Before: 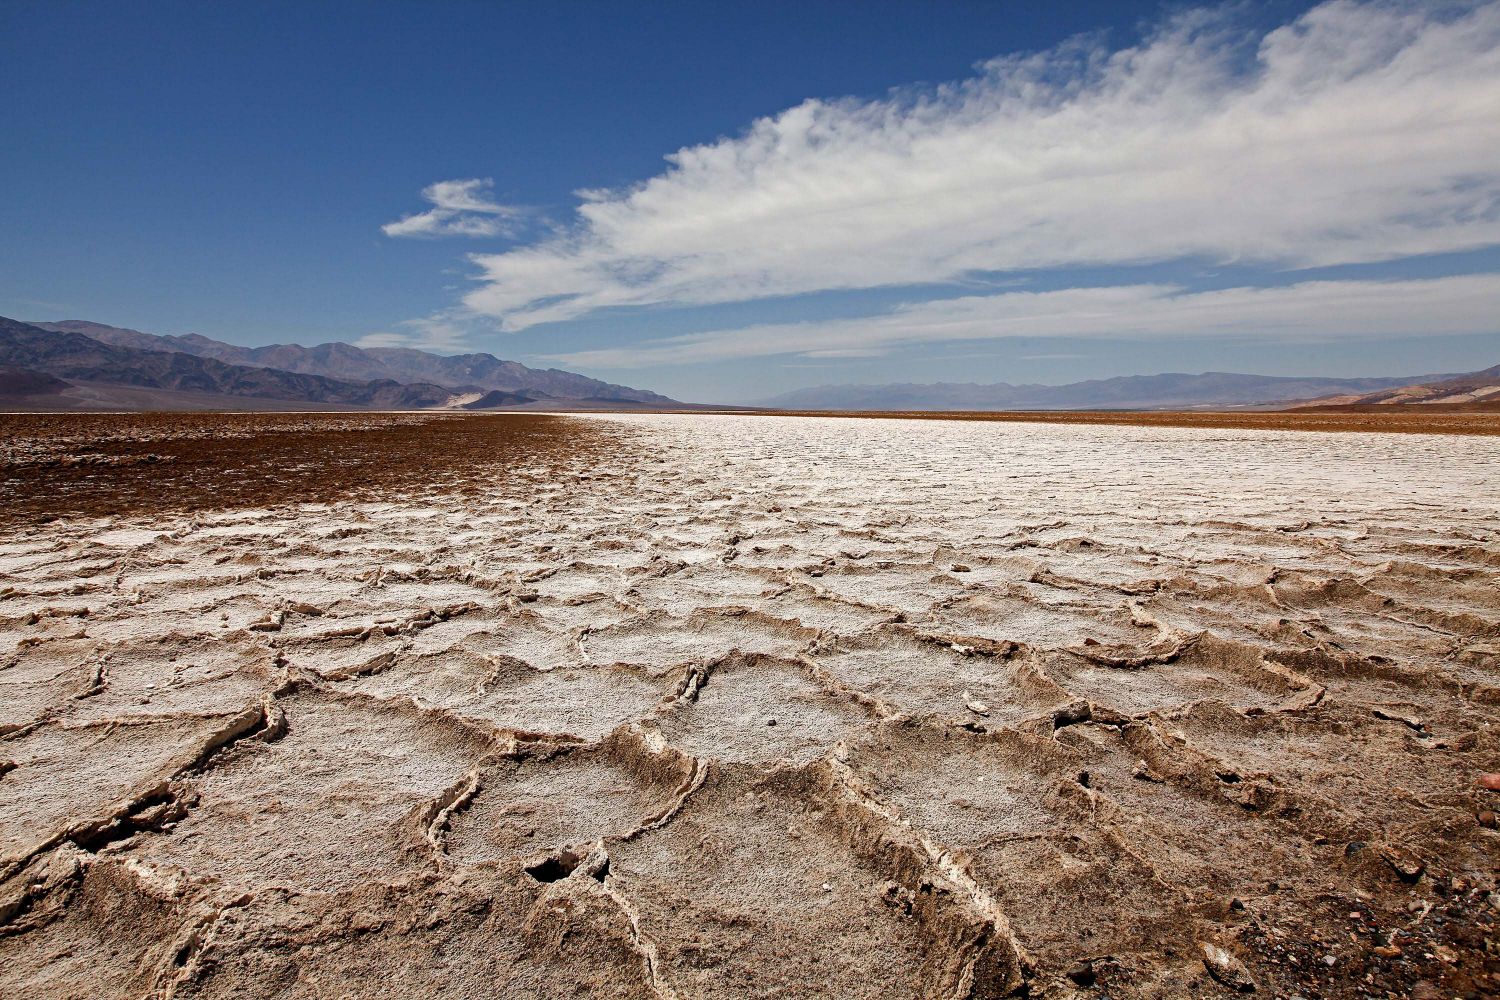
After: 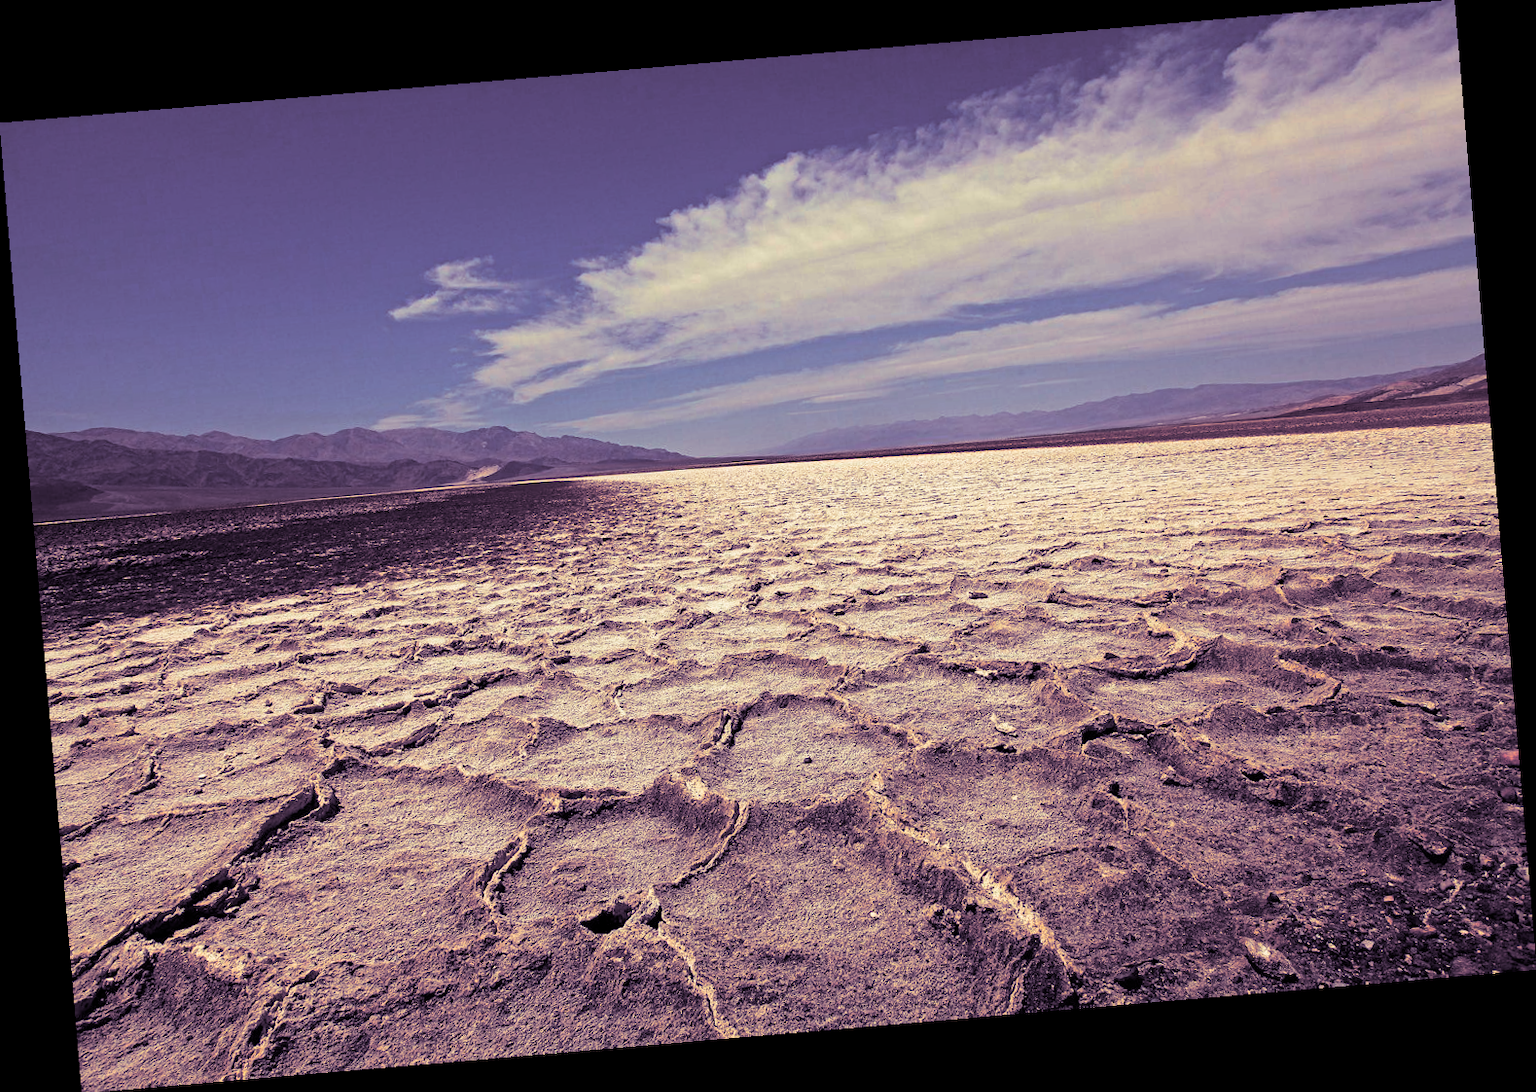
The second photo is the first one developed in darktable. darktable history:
white balance: red 1.045, blue 0.932
haze removal: compatibility mode true, adaptive false
split-toning: shadows › hue 266.4°, shadows › saturation 0.4, highlights › hue 61.2°, highlights › saturation 0.3, compress 0%
rotate and perspective: rotation -4.86°, automatic cropping off
color balance rgb: linear chroma grading › global chroma 15%, perceptual saturation grading › global saturation 30%
